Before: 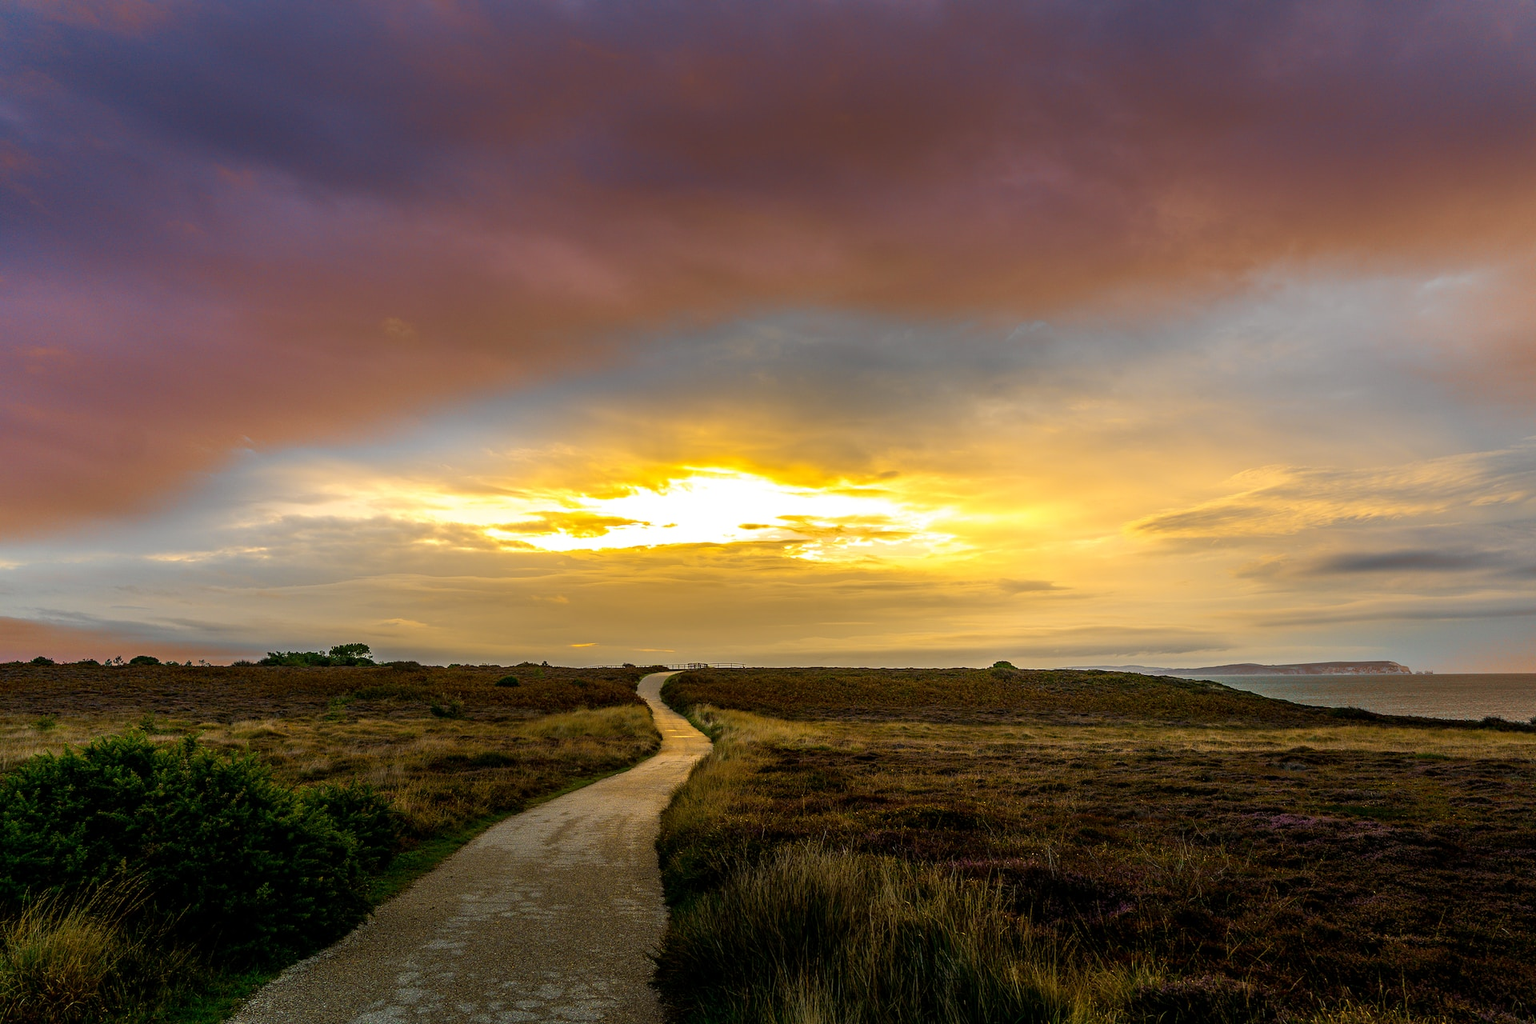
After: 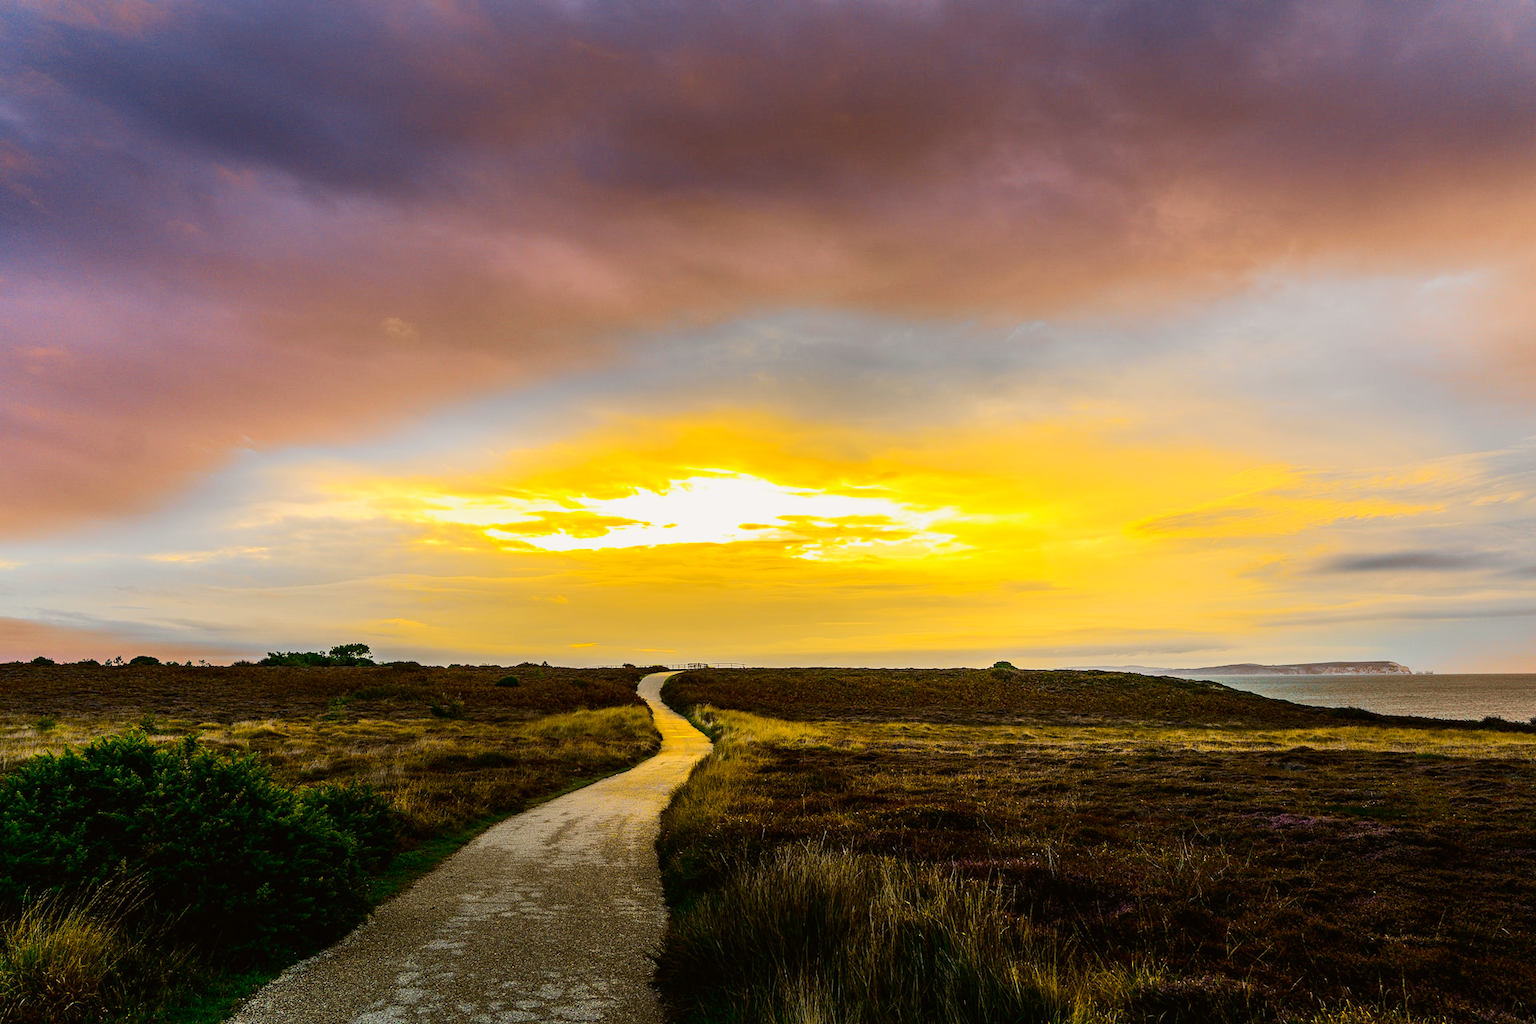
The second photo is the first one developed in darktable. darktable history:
tone curve: curves: ch0 [(0, 0.011) (0.104, 0.085) (0.236, 0.234) (0.398, 0.507) (0.472, 0.62) (0.641, 0.773) (0.835, 0.883) (1, 0.961)]; ch1 [(0, 0) (0.353, 0.344) (0.43, 0.401) (0.479, 0.476) (0.502, 0.504) (0.54, 0.542) (0.602, 0.613) (0.638, 0.668) (0.693, 0.727) (1, 1)]; ch2 [(0, 0) (0.34, 0.314) (0.434, 0.43) (0.5, 0.506) (0.528, 0.534) (0.55, 0.567) (0.595, 0.613) (0.644, 0.729) (1, 1)], color space Lab, independent channels, preserve colors none
